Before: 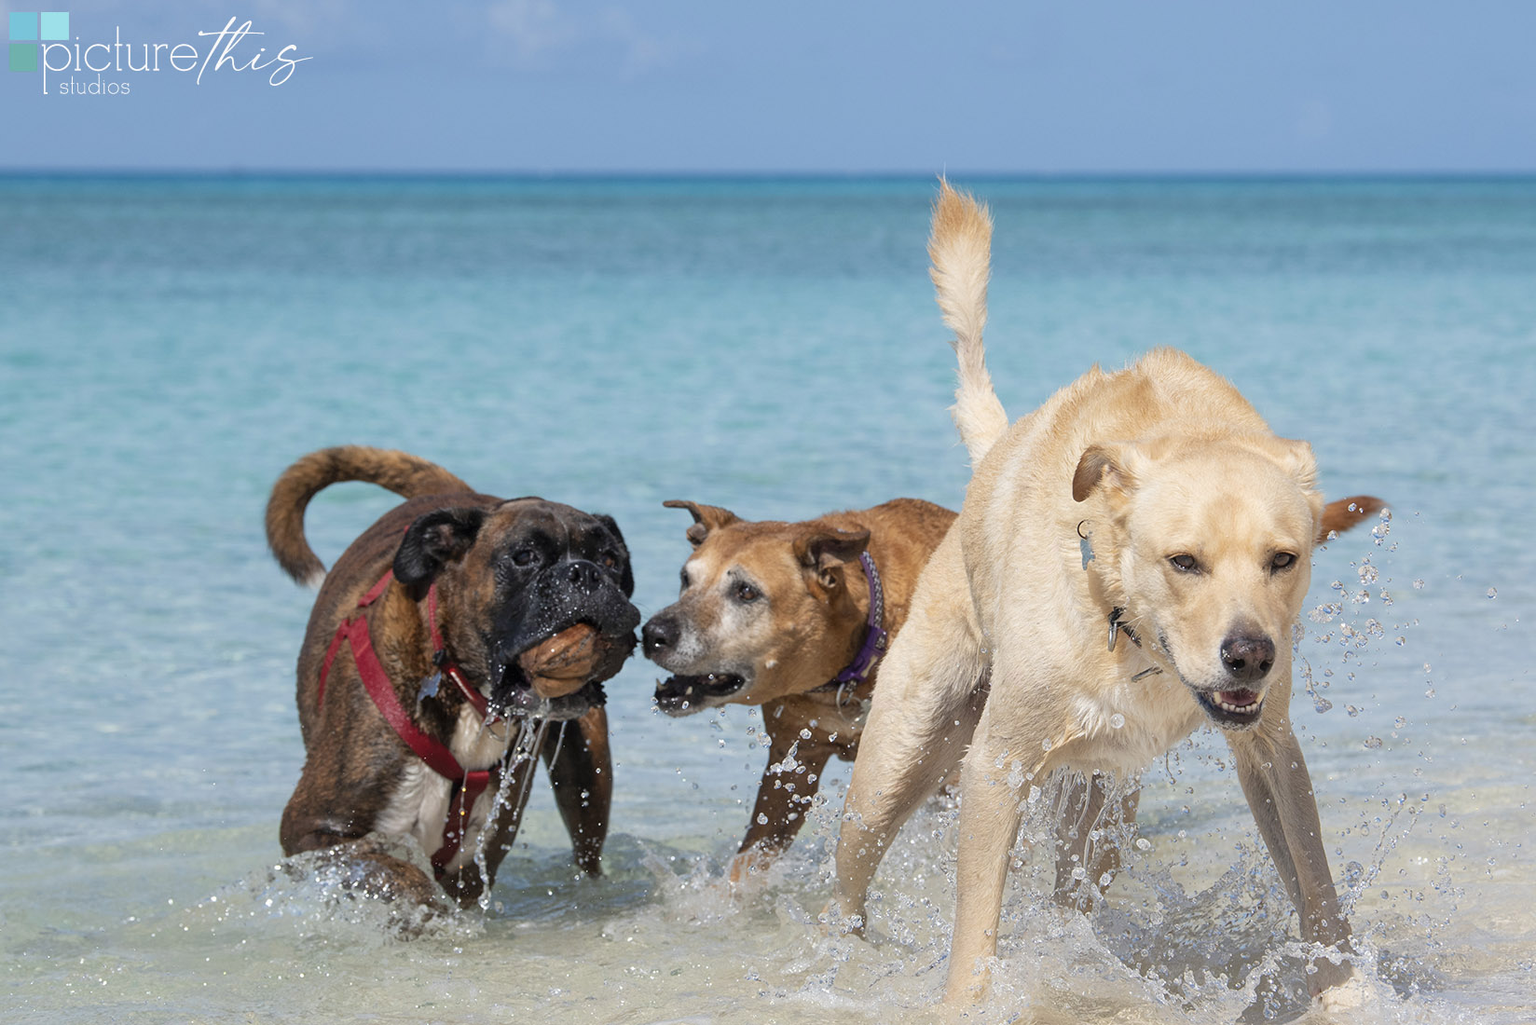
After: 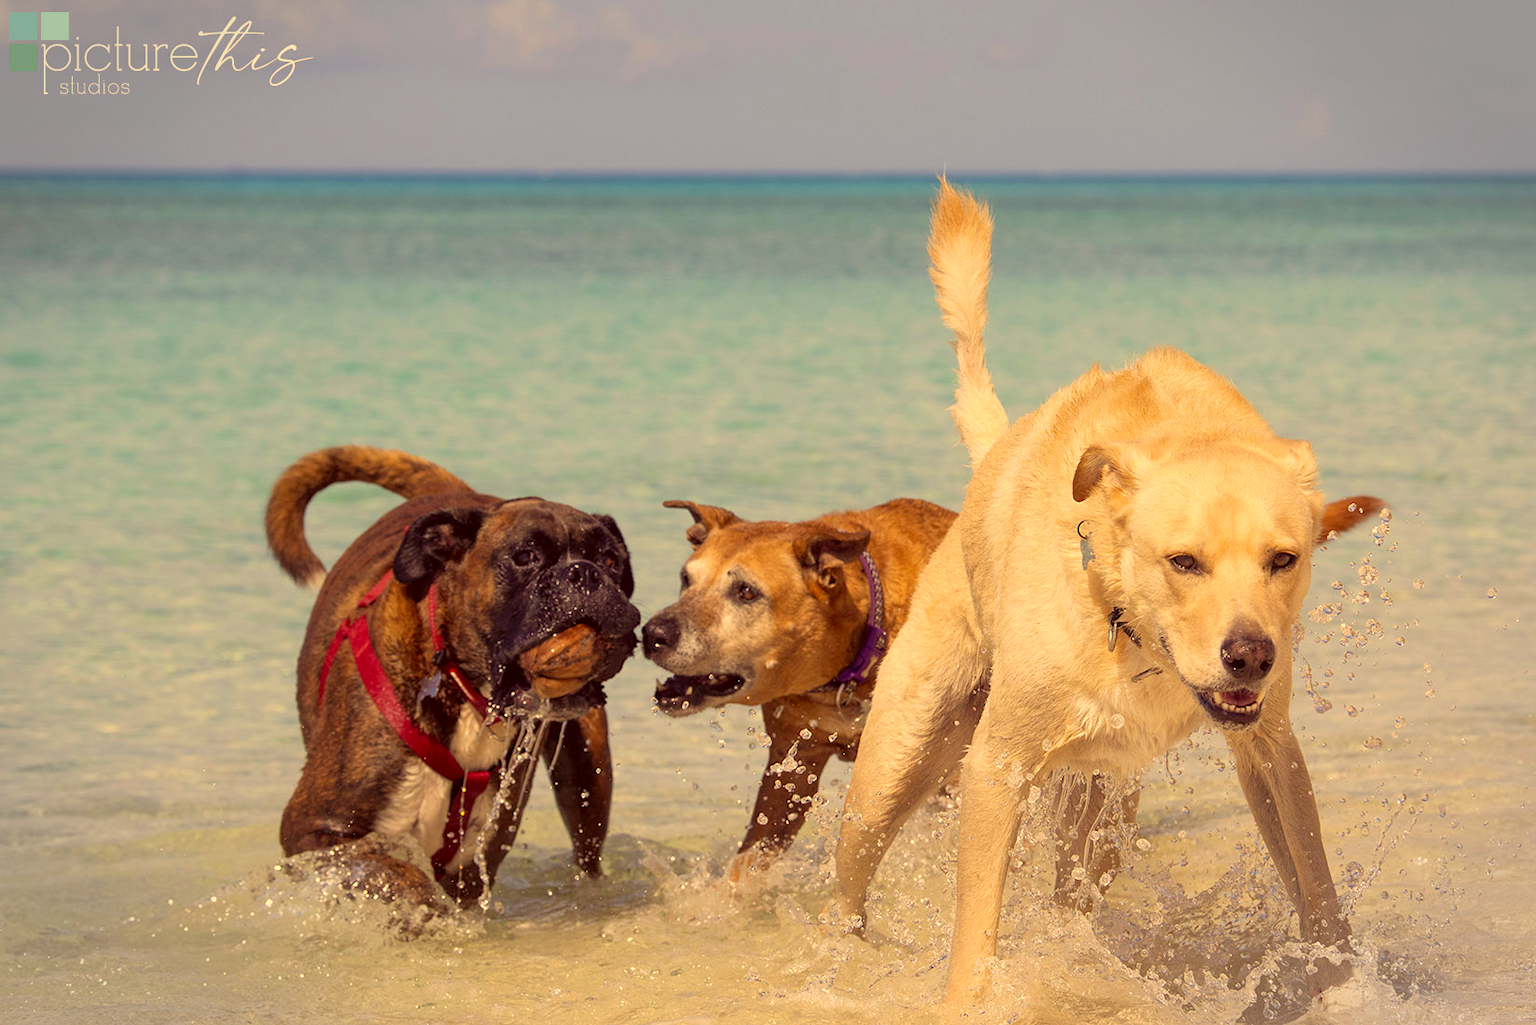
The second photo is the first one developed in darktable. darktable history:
velvia: on, module defaults
vignetting: fall-off start 91%, fall-off radius 39.39%, brightness -0.182, saturation -0.3, width/height ratio 1.219, shape 1.3, dithering 8-bit output, unbound false
color correction: highlights a* 10.12, highlights b* 39.04, shadows a* 14.62, shadows b* 3.37
tone equalizer: on, module defaults
